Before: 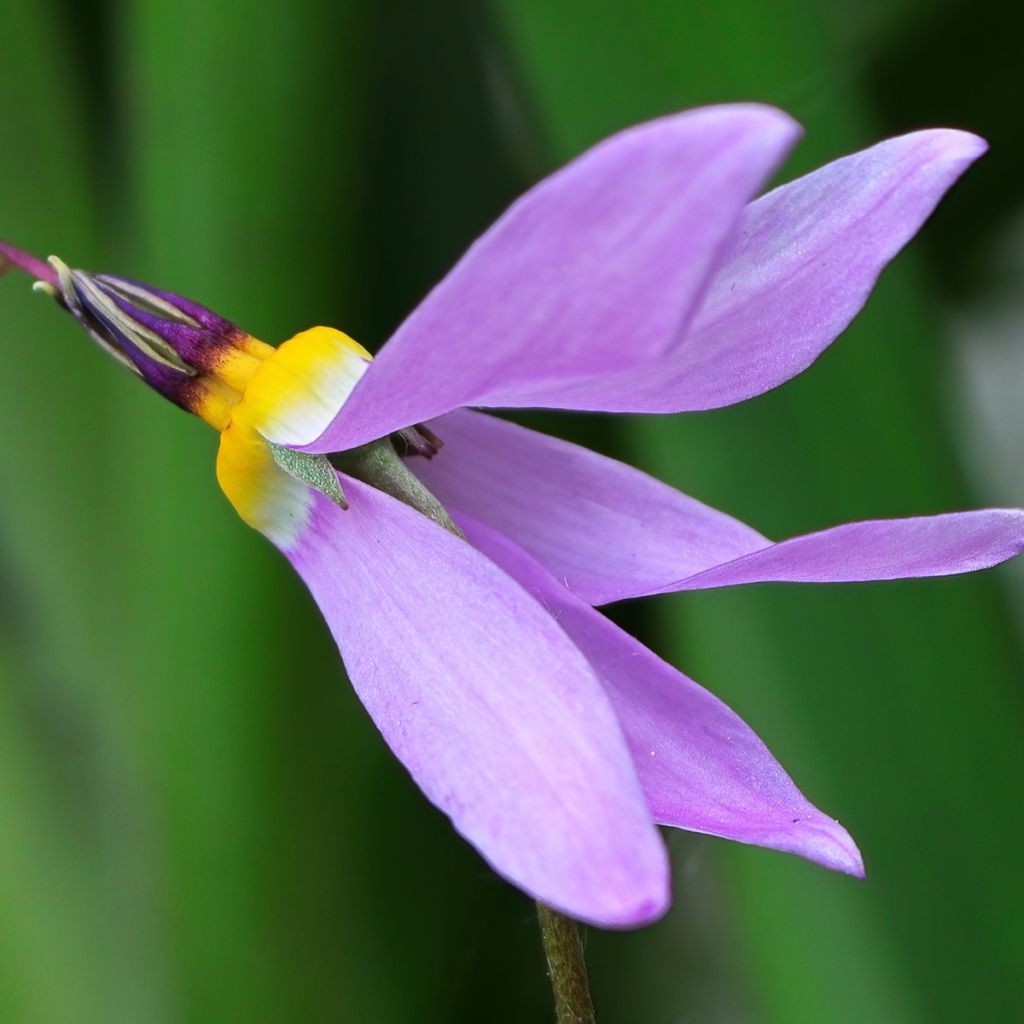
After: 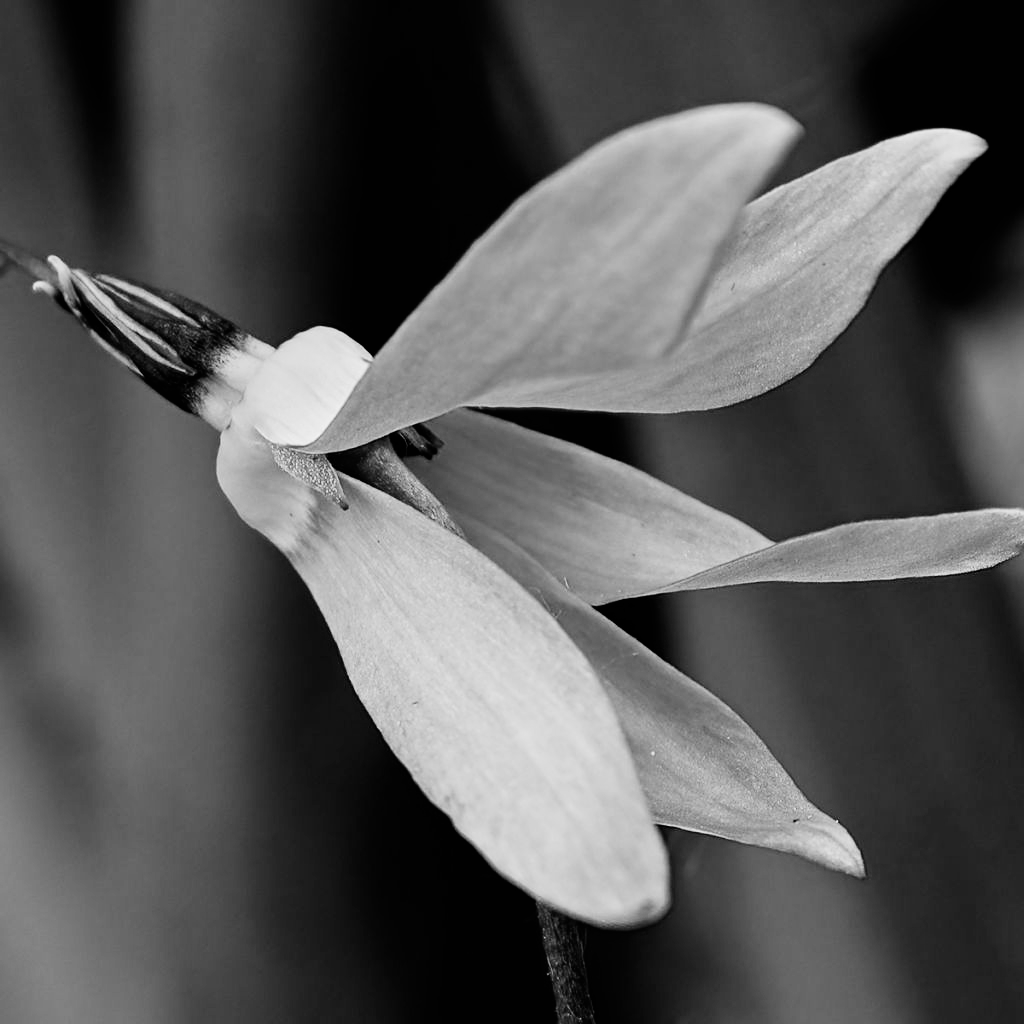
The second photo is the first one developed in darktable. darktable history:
sharpen: amount 0.212
filmic rgb: black relative exposure -5.14 EV, white relative exposure 3.55 EV, threshold 5.97 EV, hardness 3.18, contrast 1.5, highlights saturation mix -49.69%, add noise in highlights 0, preserve chrominance no, color science v3 (2019), use custom middle-gray values true, iterations of high-quality reconstruction 10, contrast in highlights soft, enable highlight reconstruction true
